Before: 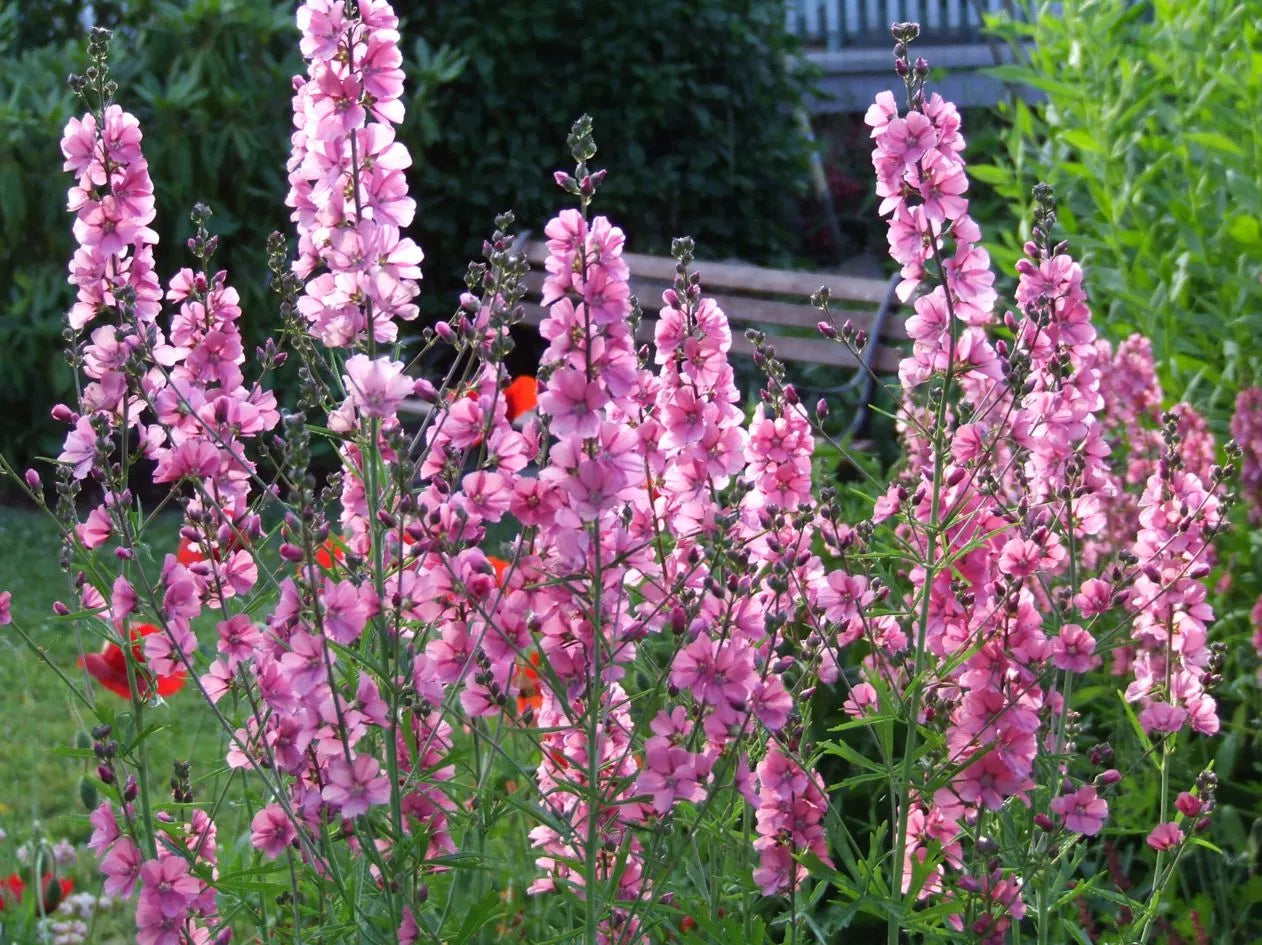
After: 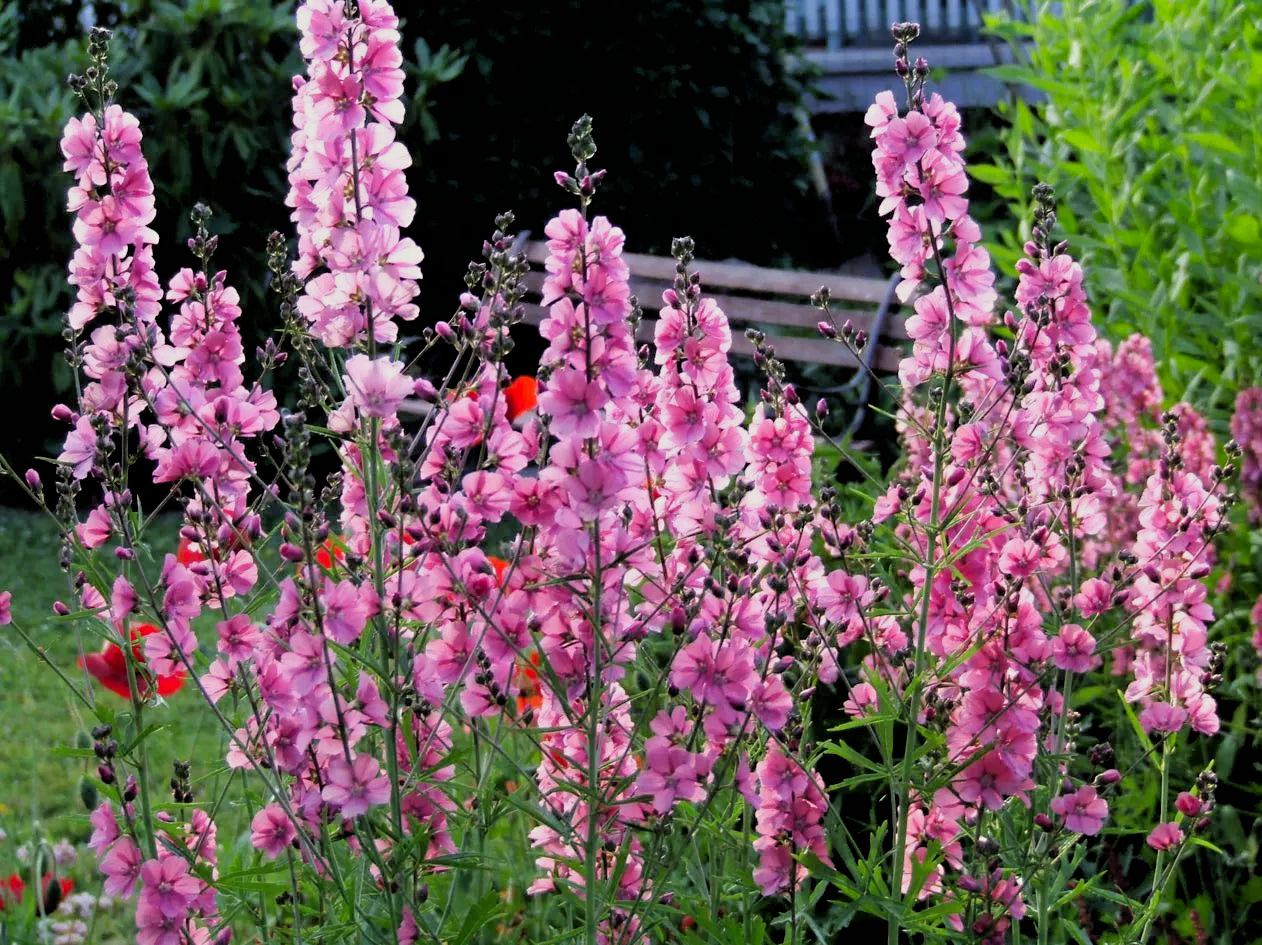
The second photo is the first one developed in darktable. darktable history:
filmic rgb: black relative exposure -3.88 EV, white relative exposure 3.49 EV, hardness 2.67, contrast 1.103
sharpen: radius 5.281, amount 0.312, threshold 26.606
color correction: highlights a* 0.672, highlights b* 2.83, saturation 1.1
